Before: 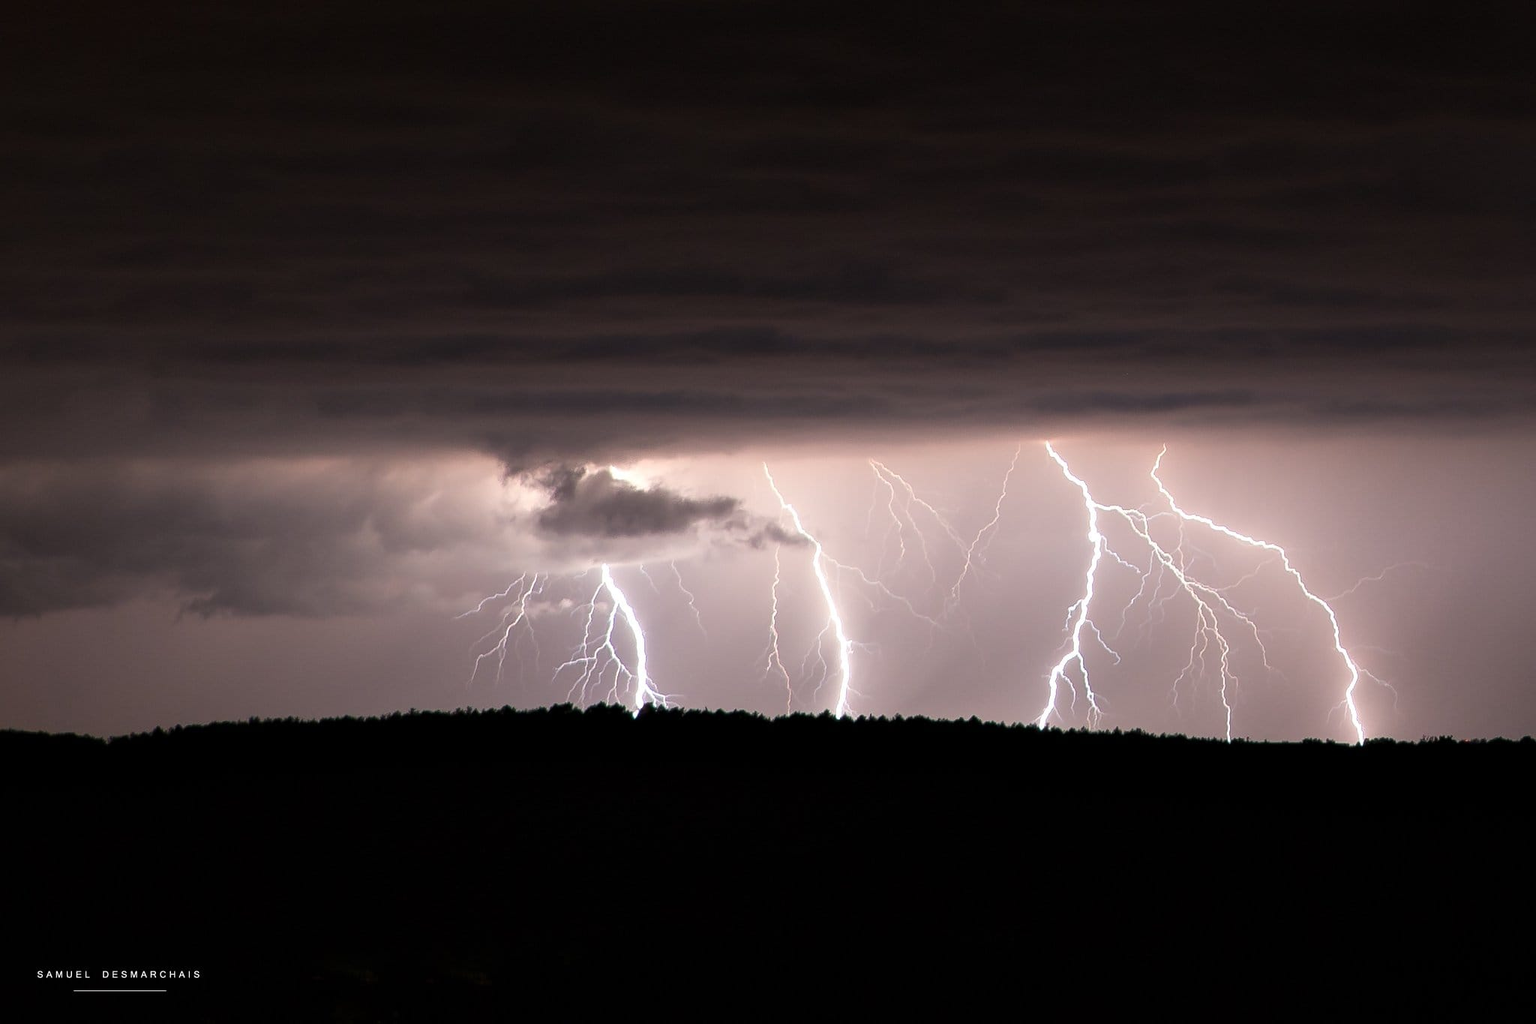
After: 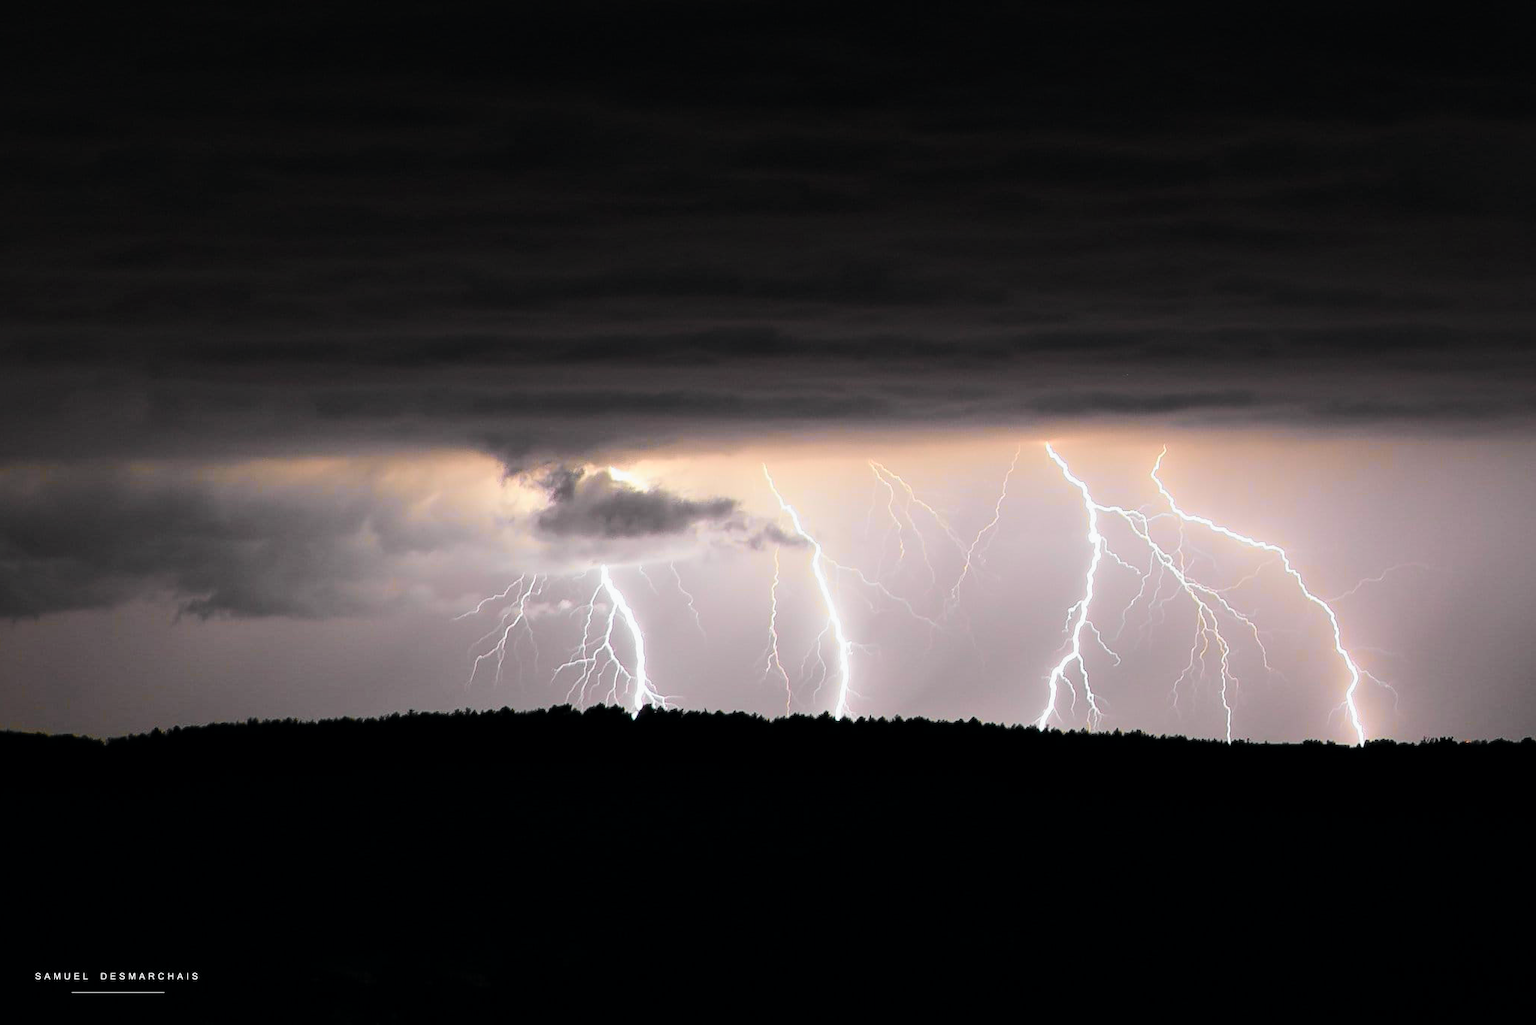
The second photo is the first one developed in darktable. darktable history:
tone curve: curves: ch0 [(0, 0) (0.071, 0.047) (0.266, 0.26) (0.483, 0.554) (0.753, 0.811) (1, 0.983)]; ch1 [(0, 0) (0.346, 0.307) (0.408, 0.387) (0.463, 0.465) (0.482, 0.493) (0.502, 0.499) (0.517, 0.502) (0.55, 0.548) (0.597, 0.61) (0.651, 0.698) (1, 1)]; ch2 [(0, 0) (0.346, 0.34) (0.434, 0.46) (0.485, 0.494) (0.5, 0.498) (0.517, 0.506) (0.526, 0.545) (0.583, 0.61) (0.625, 0.659) (1, 1)], color space Lab, independent channels, preserve colors none
crop and rotate: left 0.154%, bottom 0.008%
